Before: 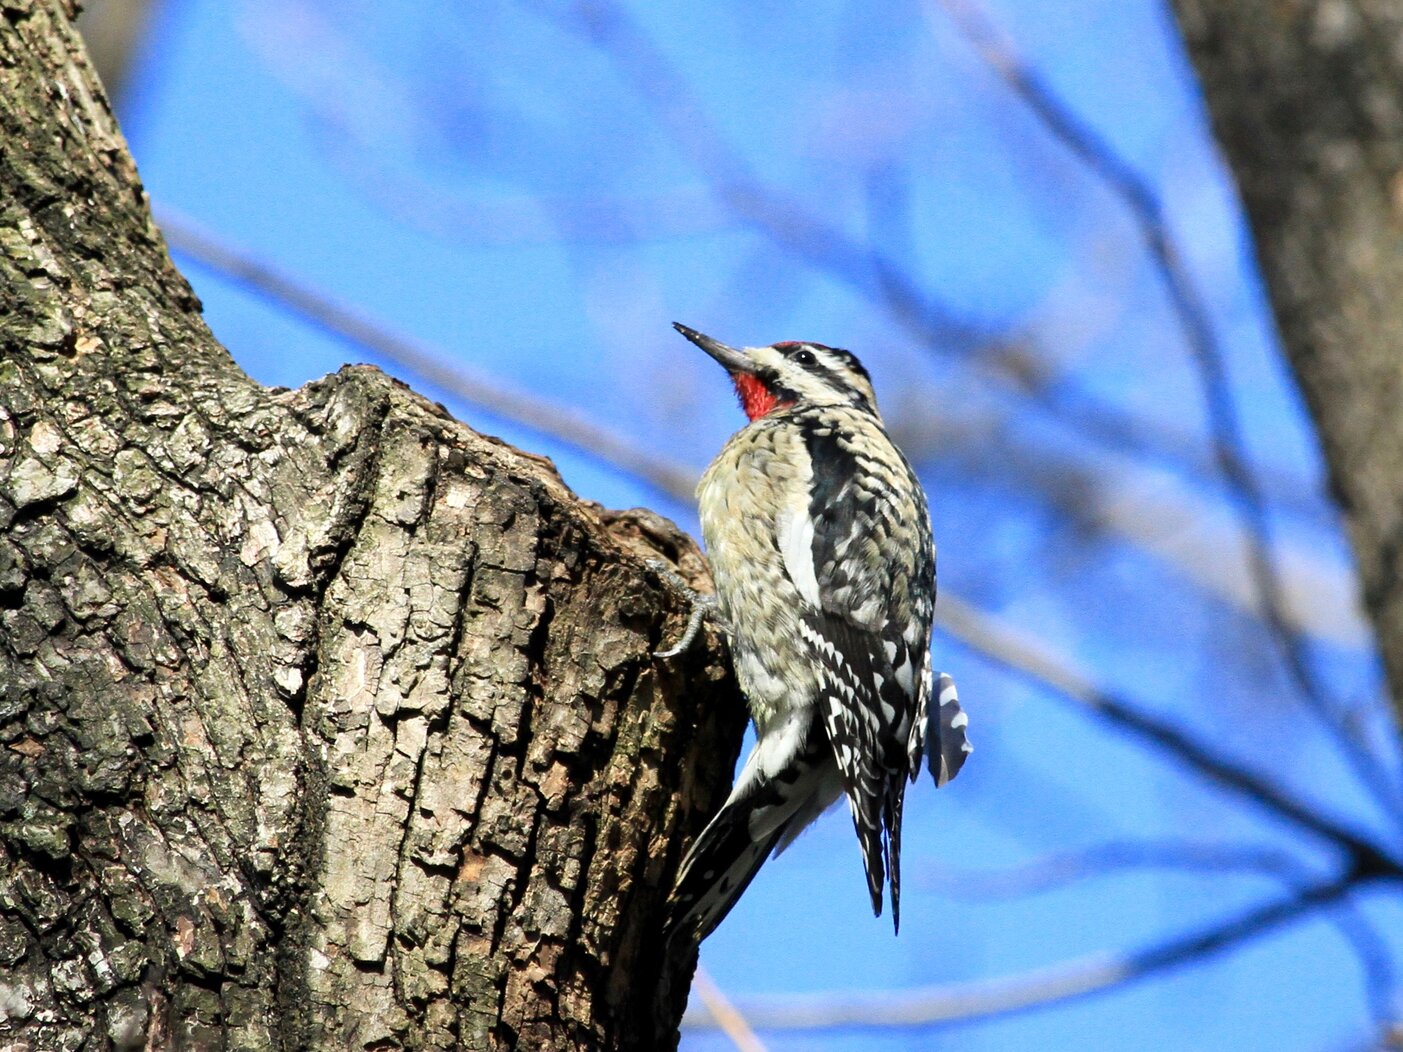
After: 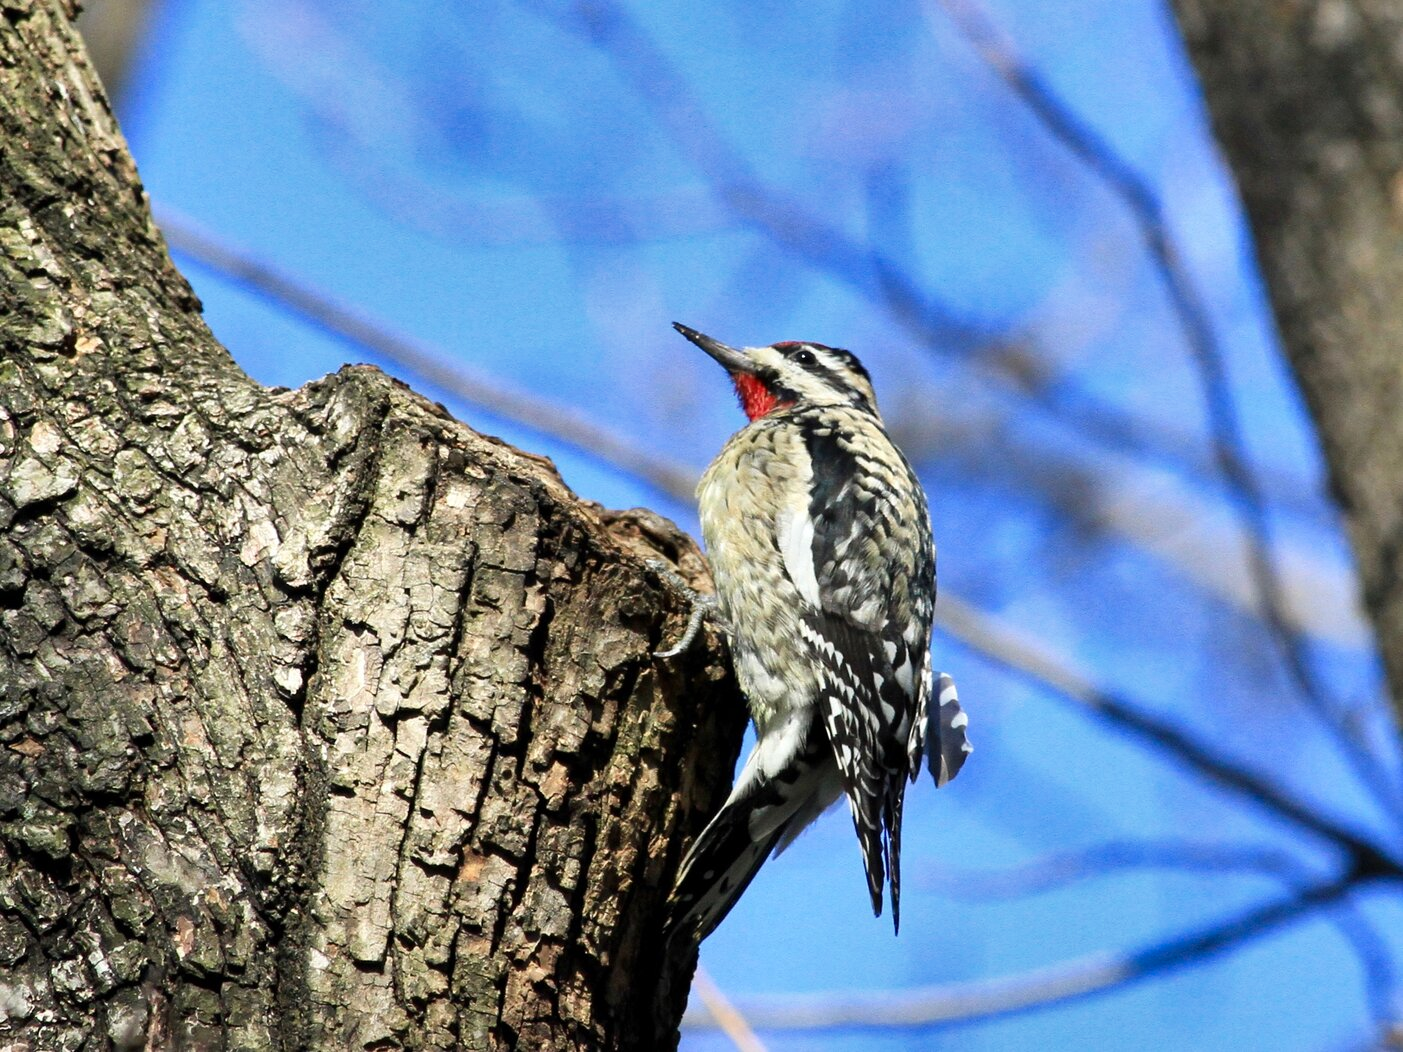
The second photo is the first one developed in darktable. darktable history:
shadows and highlights: radius 107.67, shadows 23.65, highlights -57.46, low approximation 0.01, soften with gaussian
